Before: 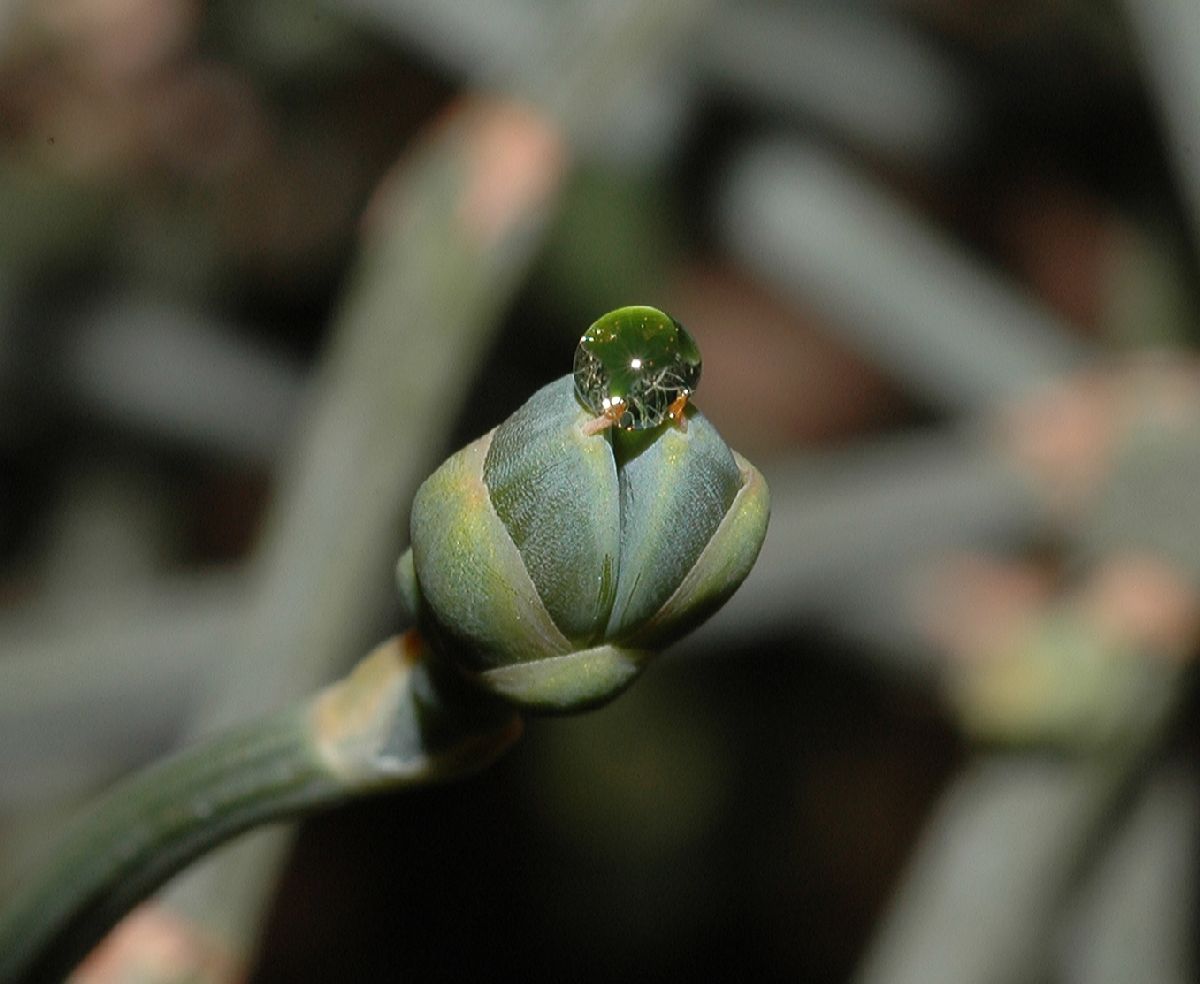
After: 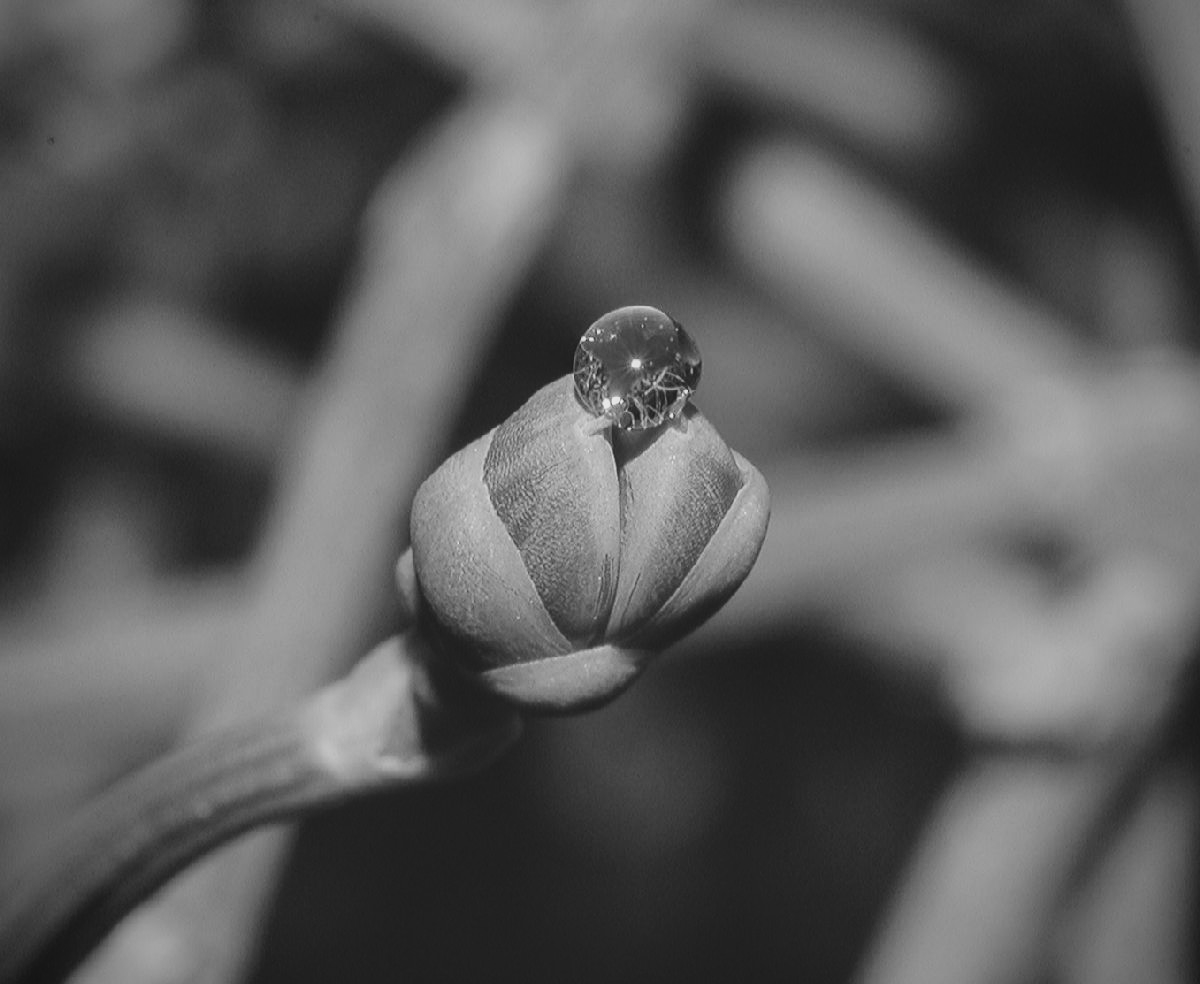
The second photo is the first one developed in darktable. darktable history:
vignetting: on, module defaults
contrast brightness saturation: contrast -0.28
tone curve: curves: ch0 [(0, 0.024) (0.049, 0.038) (0.176, 0.162) (0.33, 0.331) (0.432, 0.475) (0.601, 0.665) (0.843, 0.876) (1, 1)]; ch1 [(0, 0) (0.339, 0.358) (0.445, 0.439) (0.476, 0.47) (0.504, 0.504) (0.53, 0.511) (0.557, 0.558) (0.627, 0.635) (0.728, 0.746) (1, 1)]; ch2 [(0, 0) (0.327, 0.324) (0.417, 0.44) (0.46, 0.453) (0.502, 0.504) (0.526, 0.52) (0.54, 0.564) (0.606, 0.626) (0.76, 0.75) (1, 1)], color space Lab, independent channels, preserve colors none
monochrome: on, module defaults
local contrast: on, module defaults
